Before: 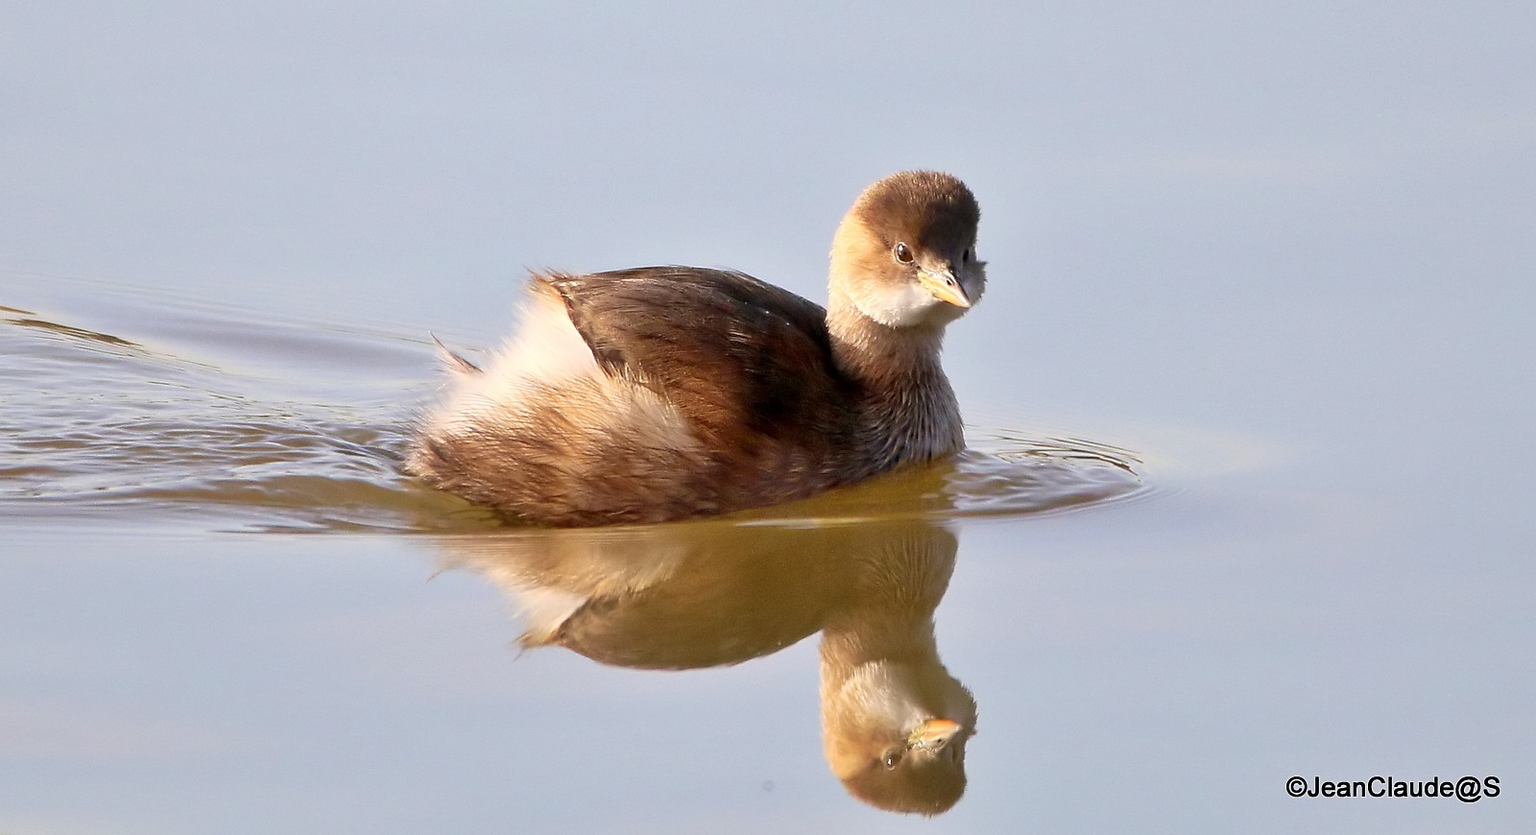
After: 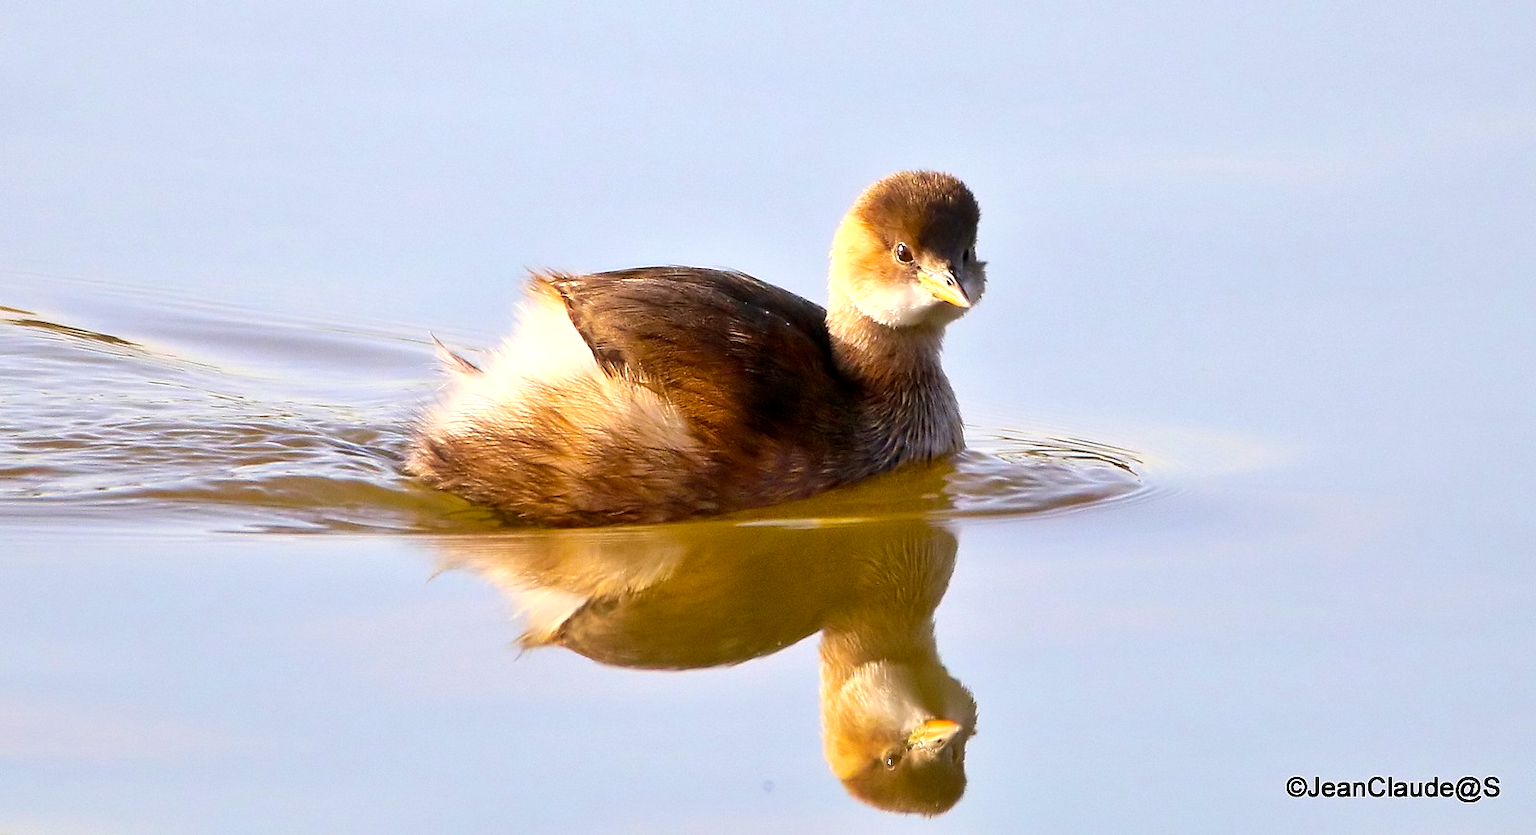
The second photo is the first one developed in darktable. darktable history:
tone equalizer: -8 EV -0.417 EV, -7 EV -0.389 EV, -6 EV -0.333 EV, -5 EV -0.222 EV, -3 EV 0.222 EV, -2 EV 0.333 EV, -1 EV 0.389 EV, +0 EV 0.417 EV, edges refinement/feathering 500, mask exposure compensation -1.25 EV, preserve details no
color balance rgb: perceptual saturation grading › global saturation 30%, global vibrance 20%
